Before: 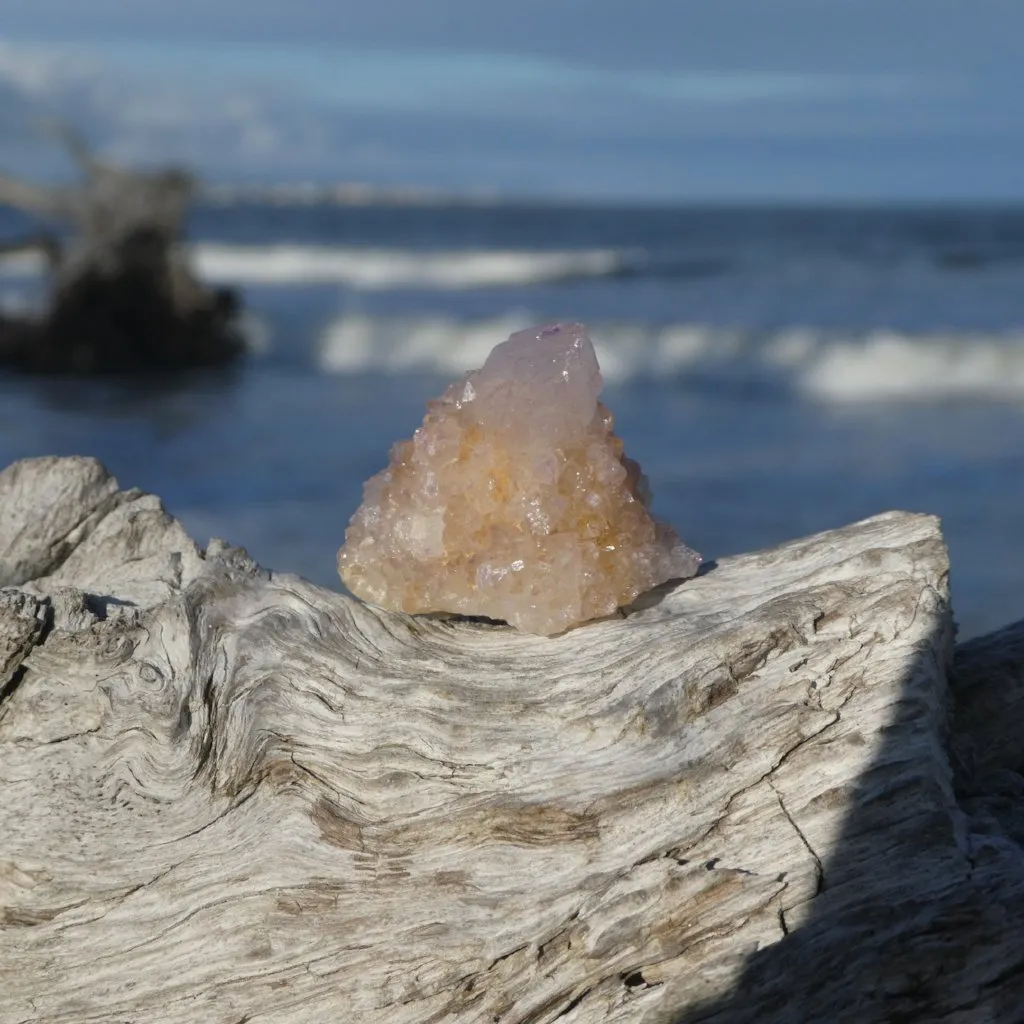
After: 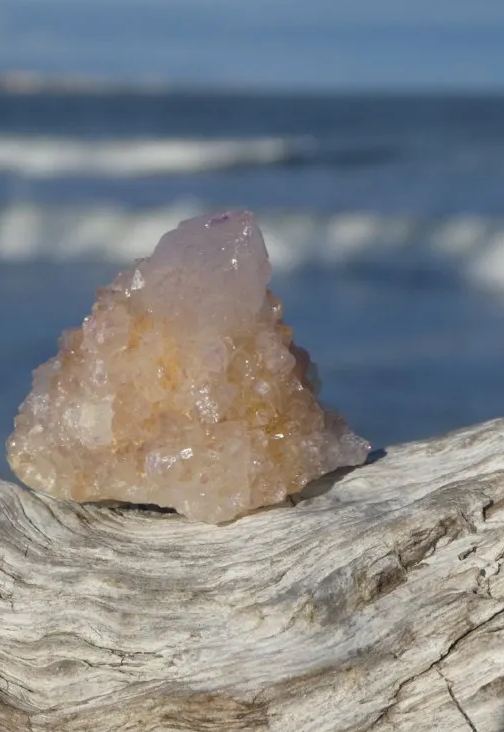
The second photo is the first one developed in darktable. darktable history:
crop: left 32.342%, top 11.004%, right 18.387%, bottom 17.47%
